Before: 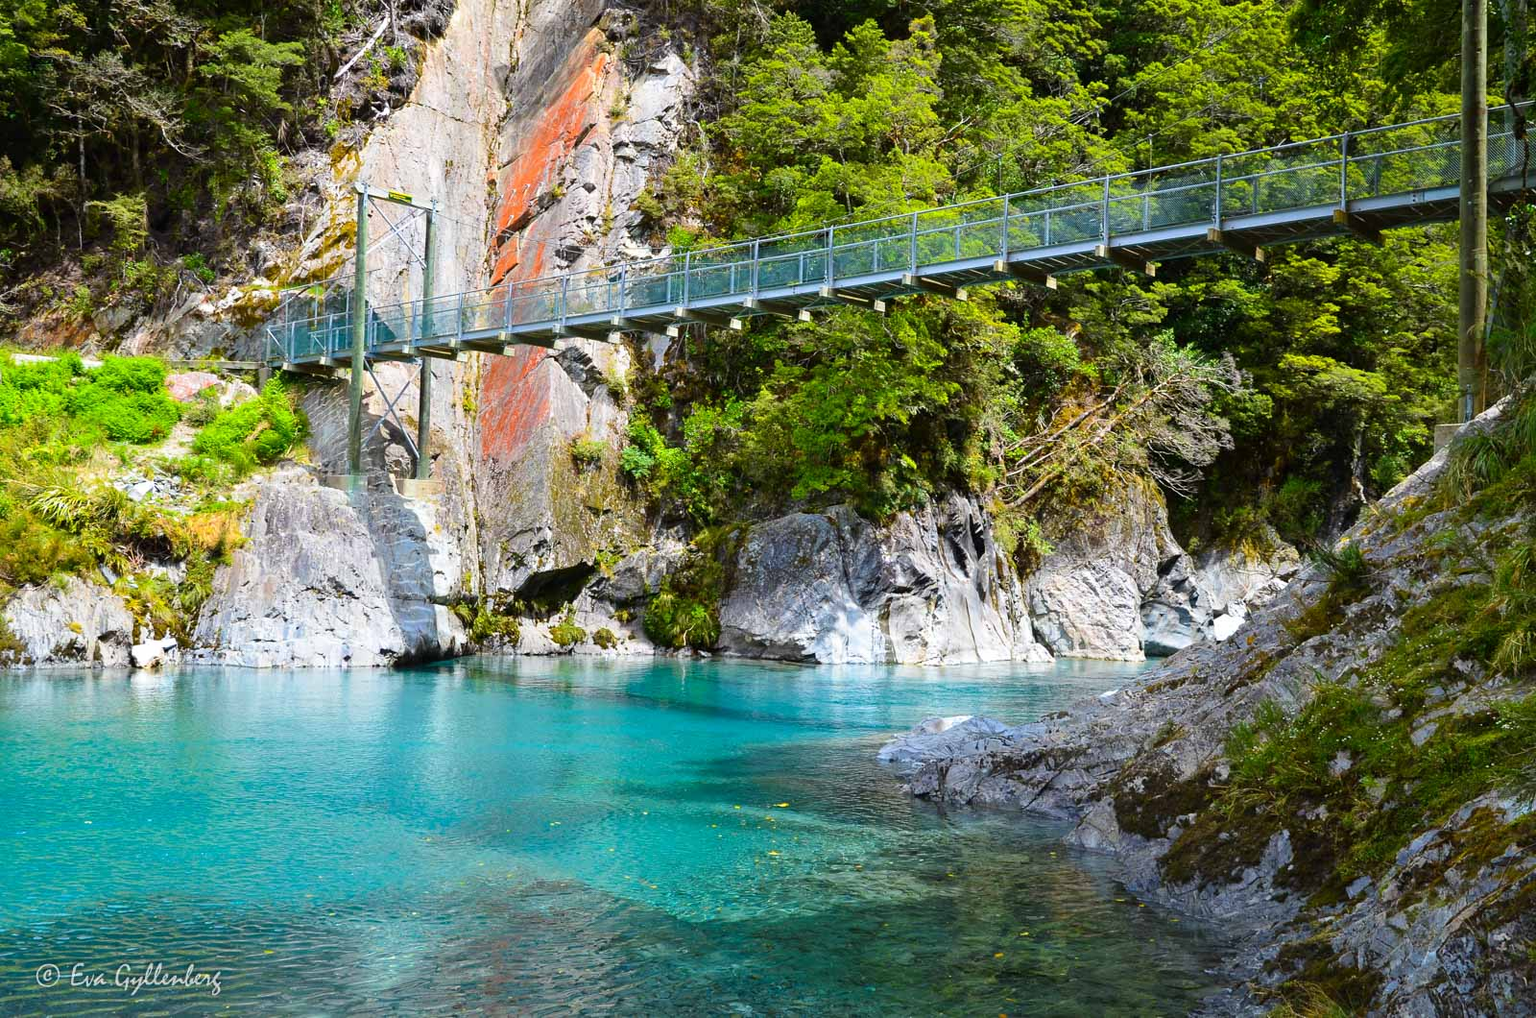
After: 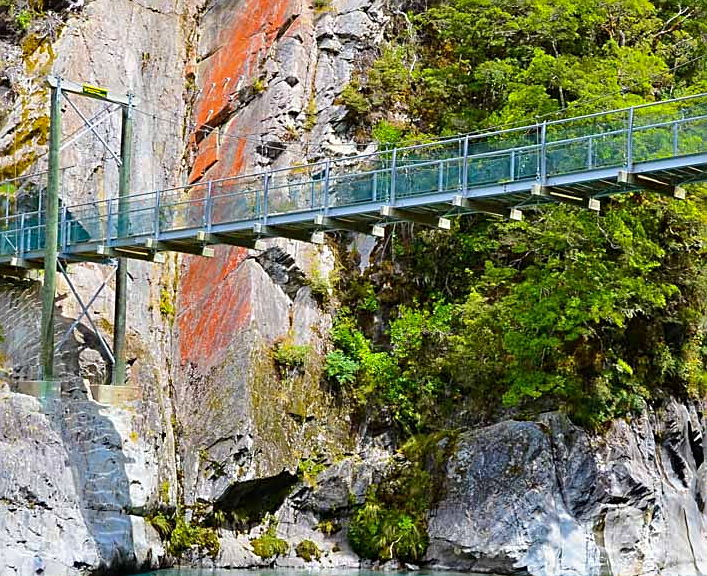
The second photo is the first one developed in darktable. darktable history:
haze removal: compatibility mode true, adaptive false
crop: left 20.169%, top 10.782%, right 35.617%, bottom 34.855%
shadows and highlights: shadows -20.01, white point adjustment -1.97, highlights -34.87
sharpen: on, module defaults
